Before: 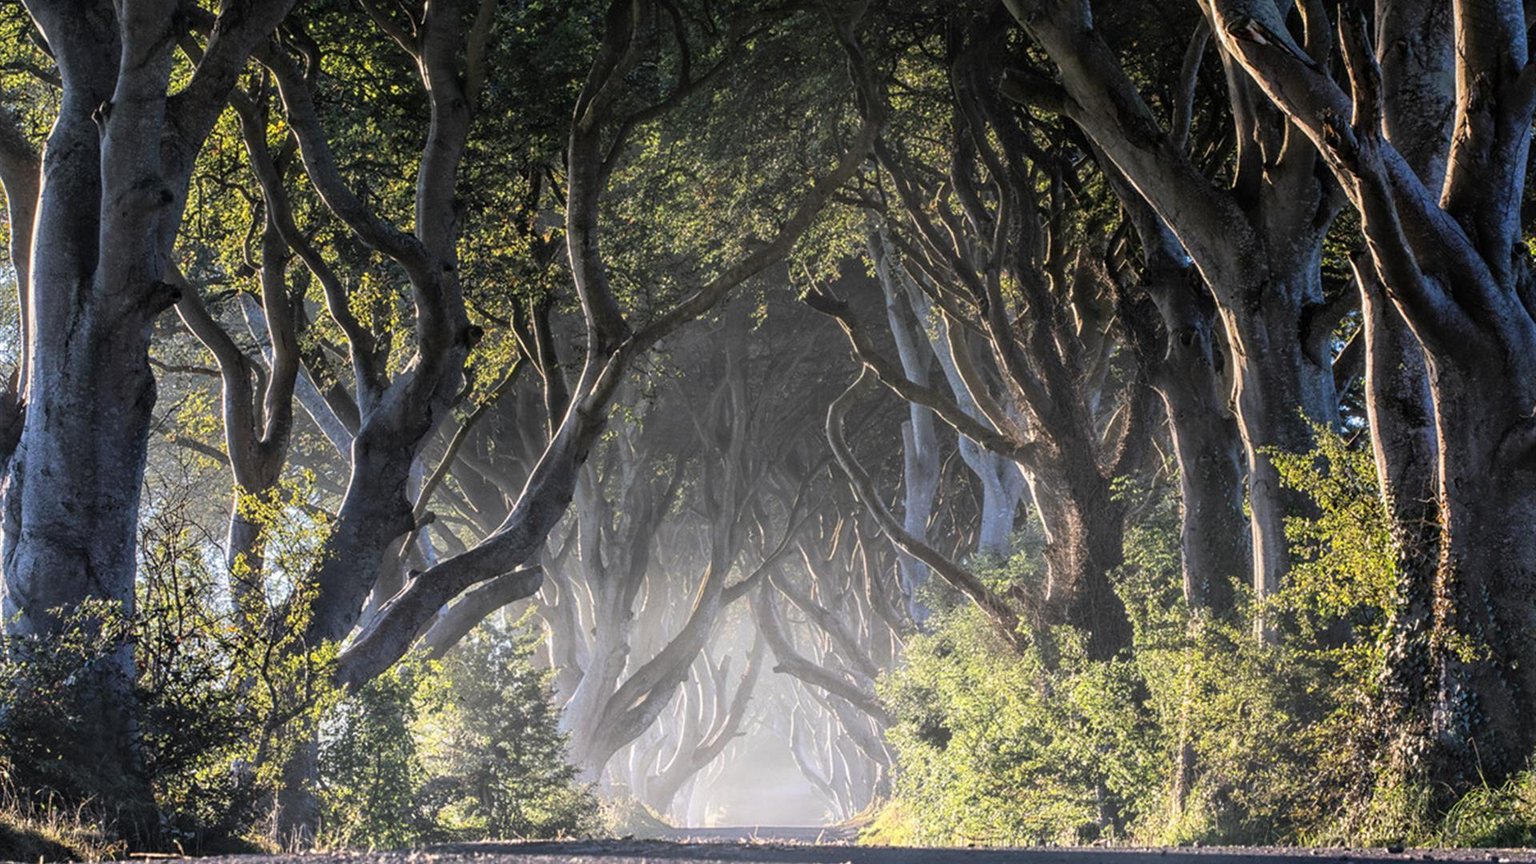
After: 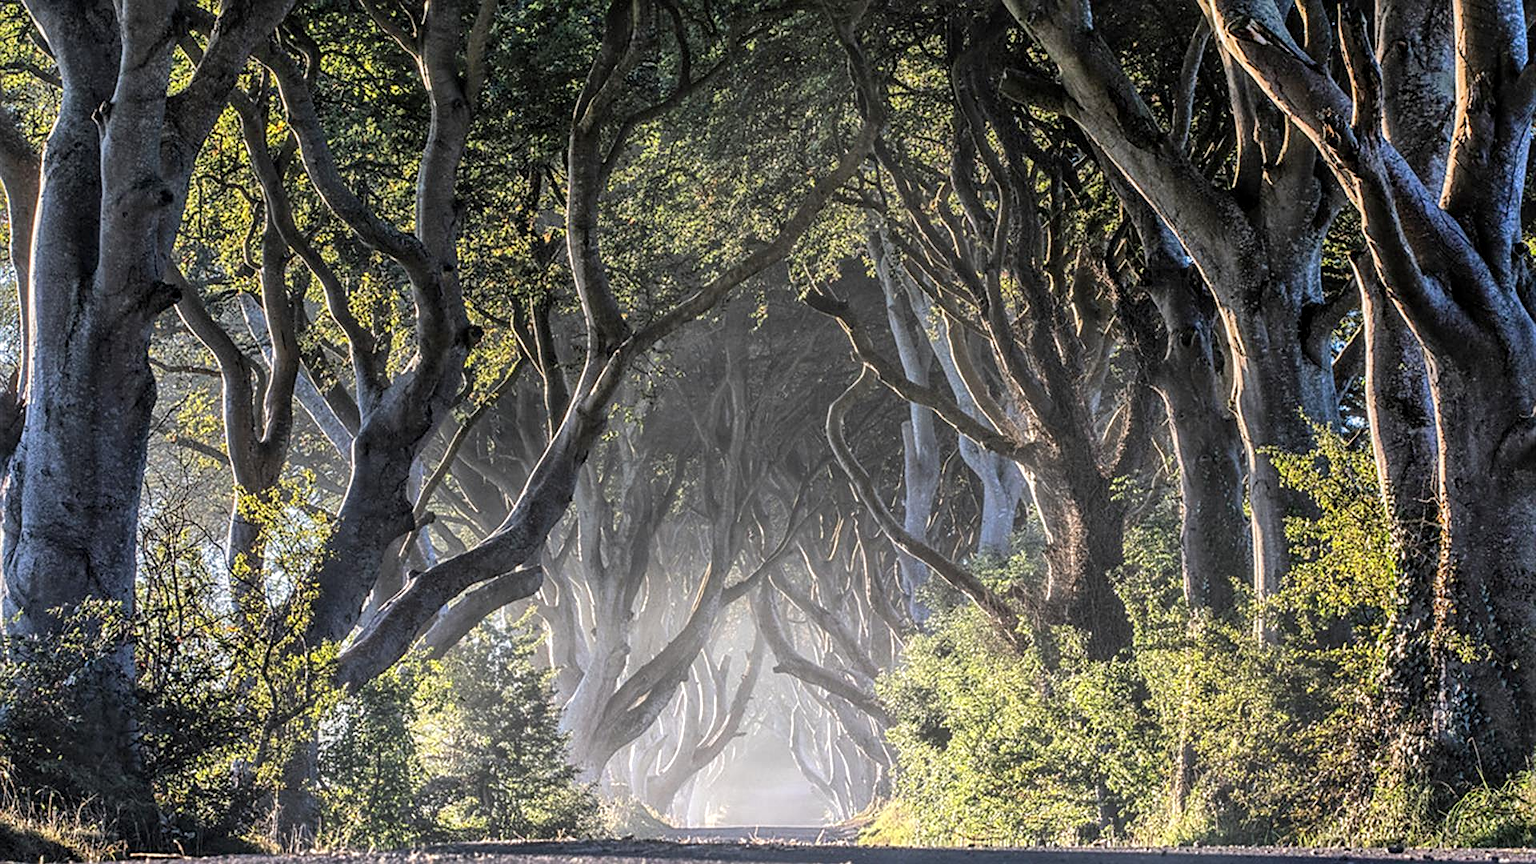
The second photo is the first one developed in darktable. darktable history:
sharpen: on, module defaults
local contrast: on, module defaults
shadows and highlights: shadows 49, highlights -41, soften with gaussian
